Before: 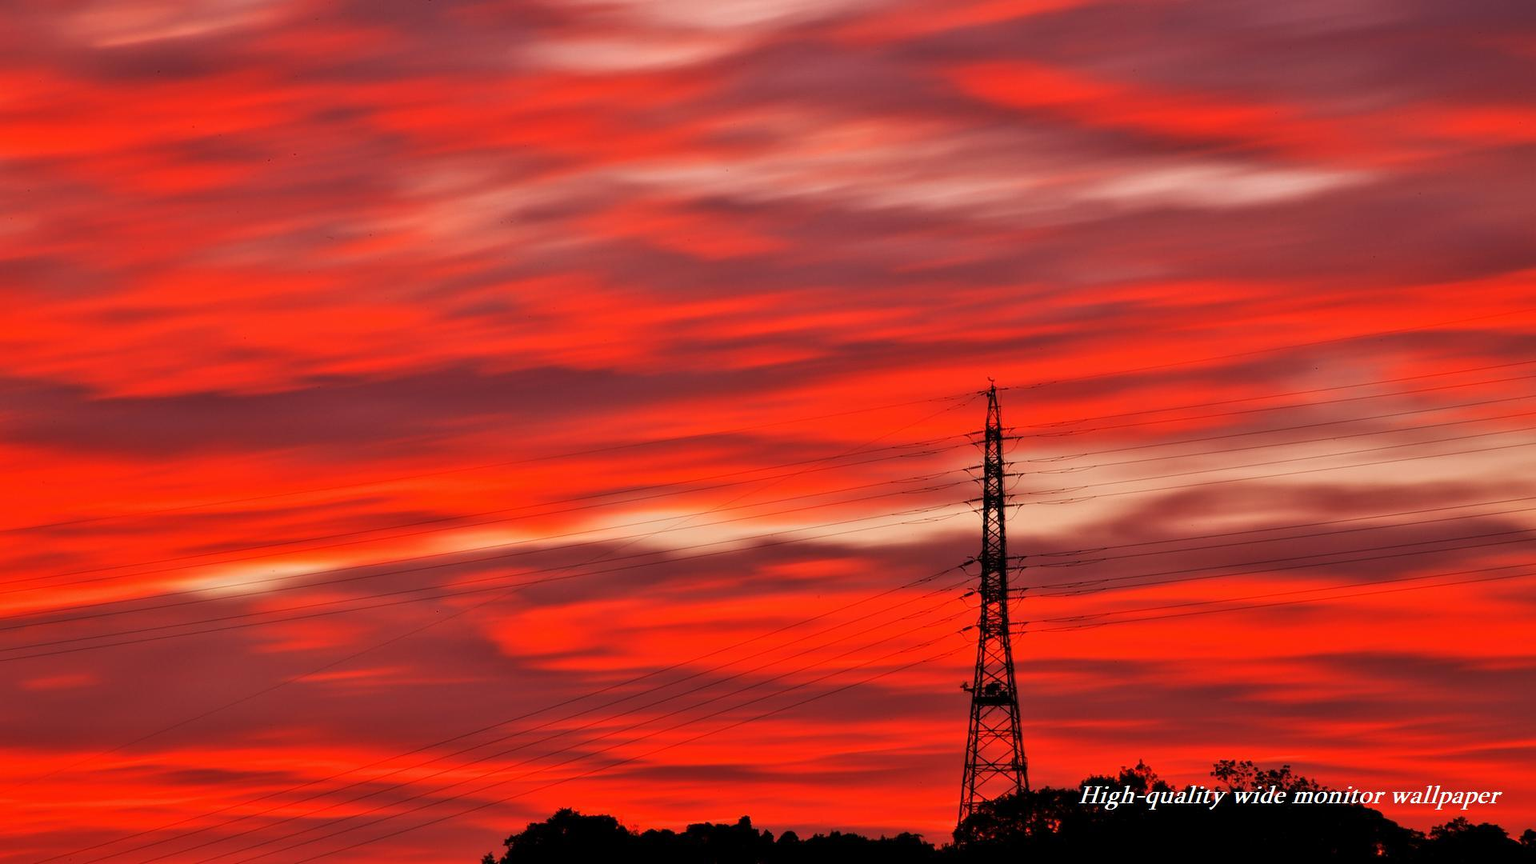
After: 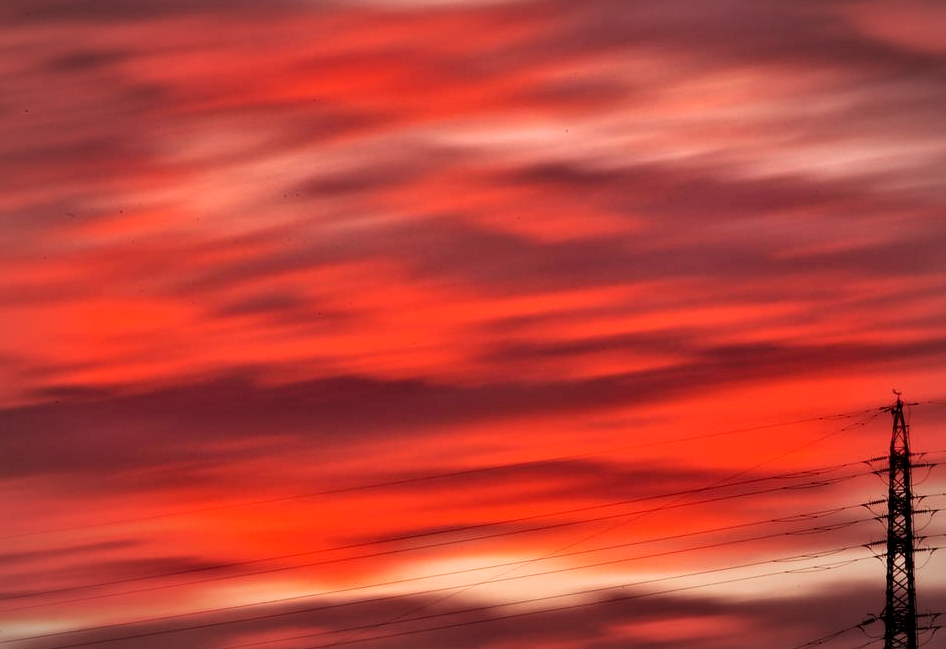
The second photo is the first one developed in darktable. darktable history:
crop: left 17.835%, top 7.675%, right 32.881%, bottom 32.213%
local contrast: mode bilateral grid, contrast 25, coarseness 60, detail 151%, midtone range 0.2
vignetting: fall-off radius 70%, automatic ratio true
velvia: on, module defaults
